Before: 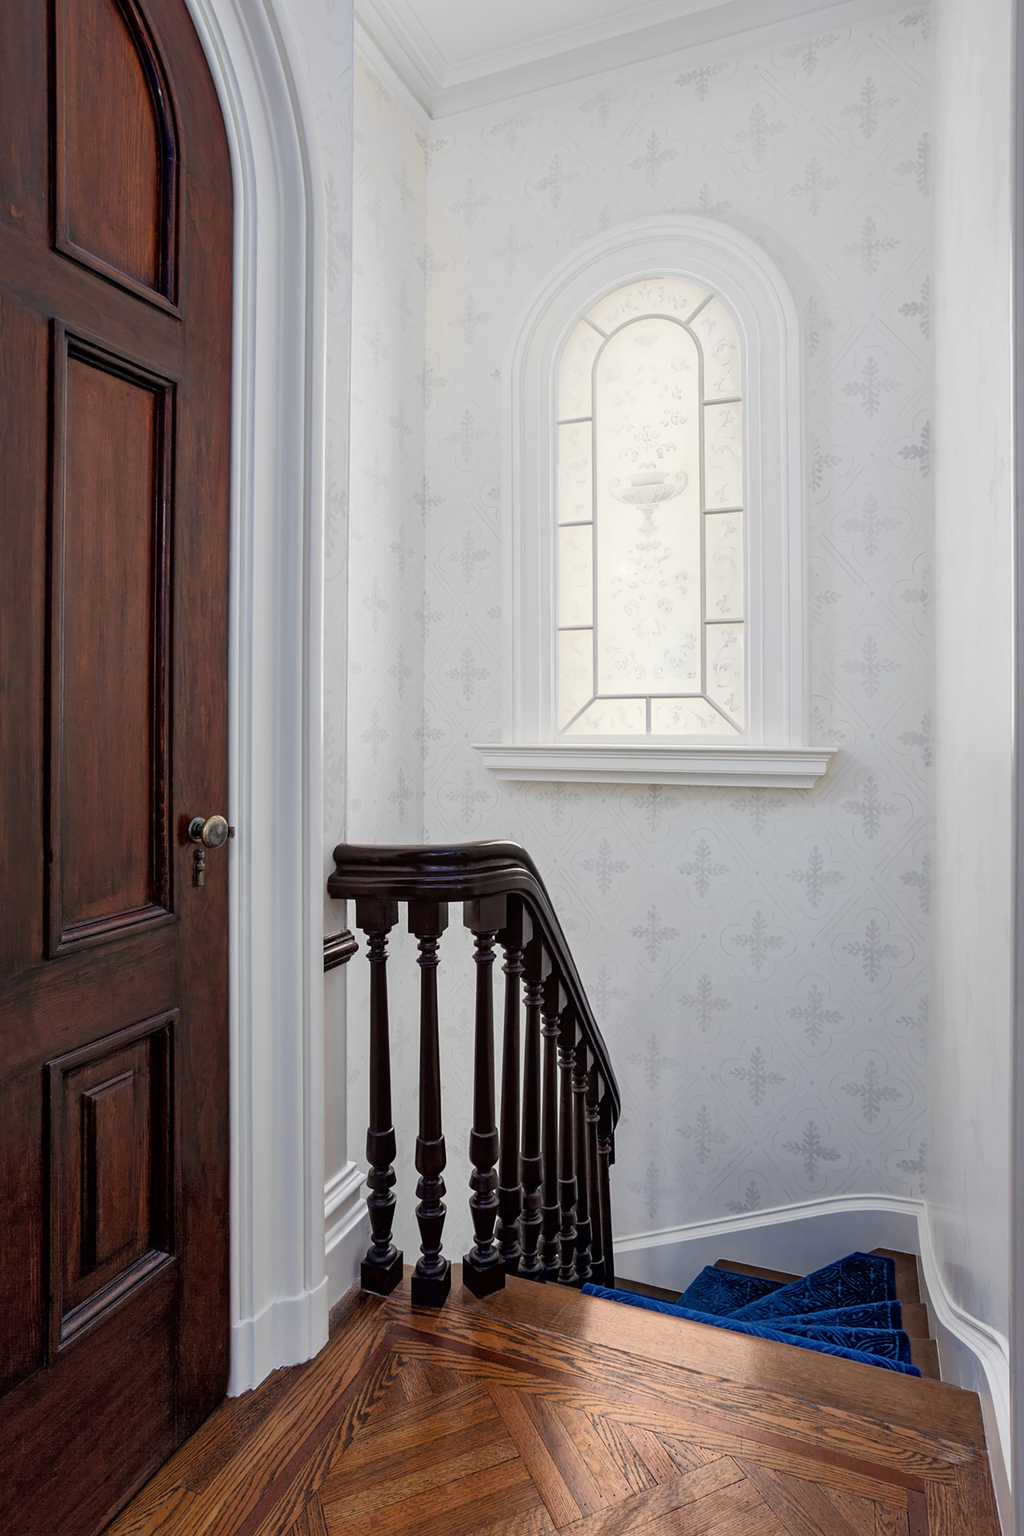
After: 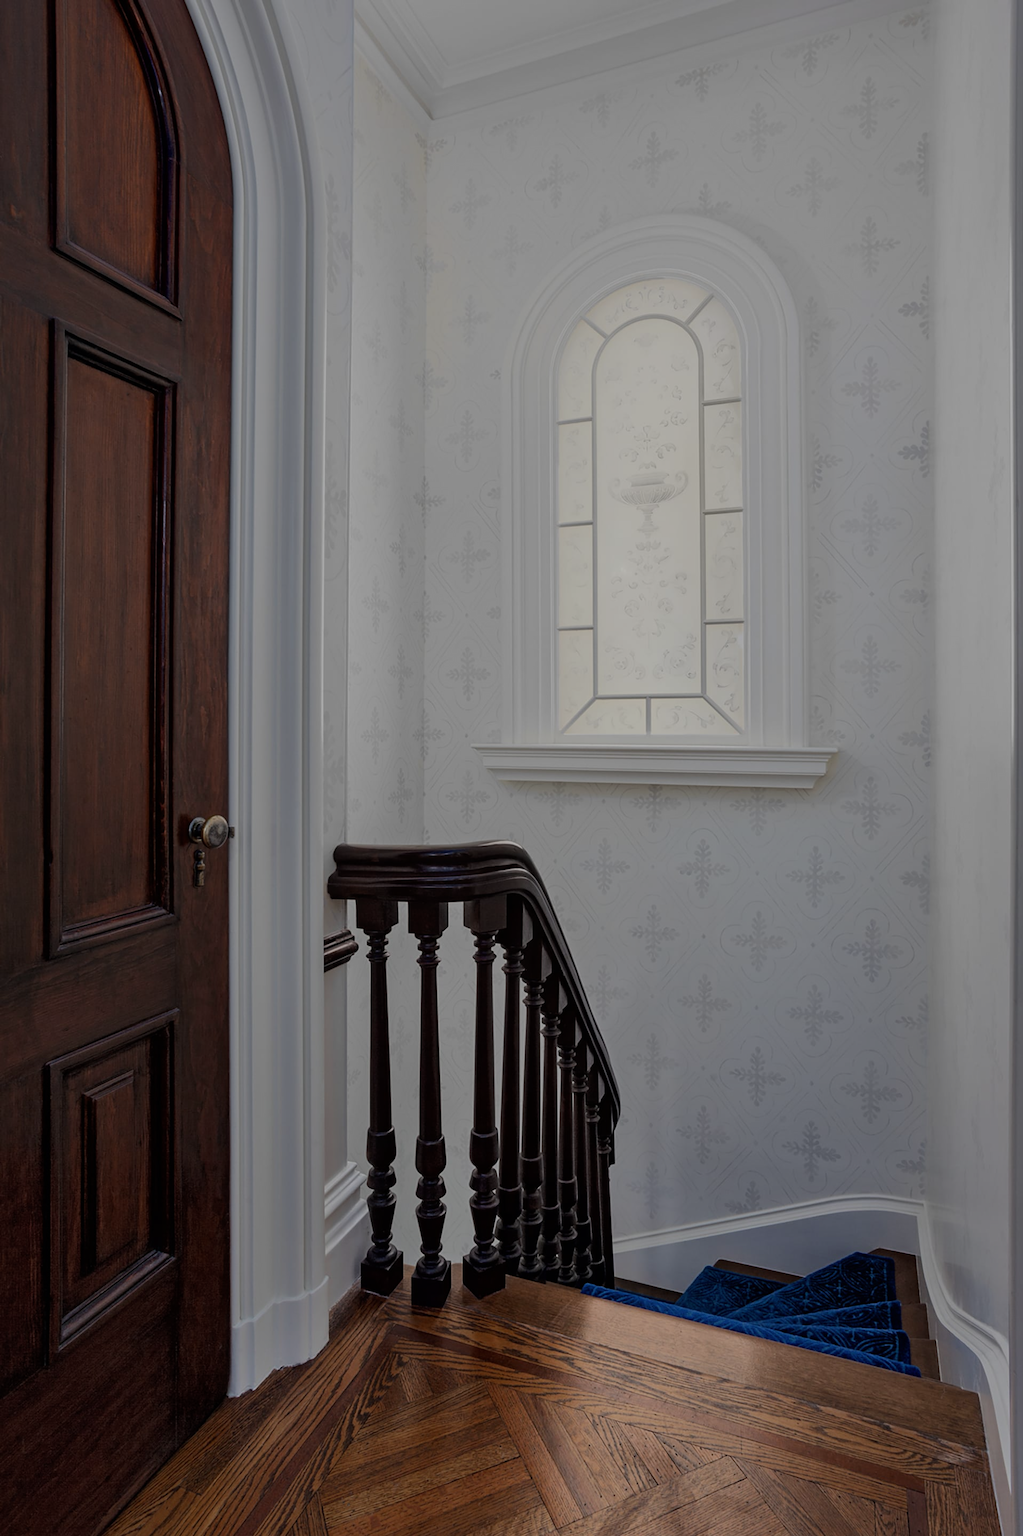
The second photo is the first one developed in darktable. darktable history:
tone equalizer: -8 EV -2 EV, -7 EV -2 EV, -6 EV -2 EV, -5 EV -2 EV, -4 EV -2 EV, -3 EV -2 EV, -2 EV -2 EV, -1 EV -1.63 EV, +0 EV -2 EV
exposure: black level correction 0, exposure 0.9 EV, compensate highlight preservation false
